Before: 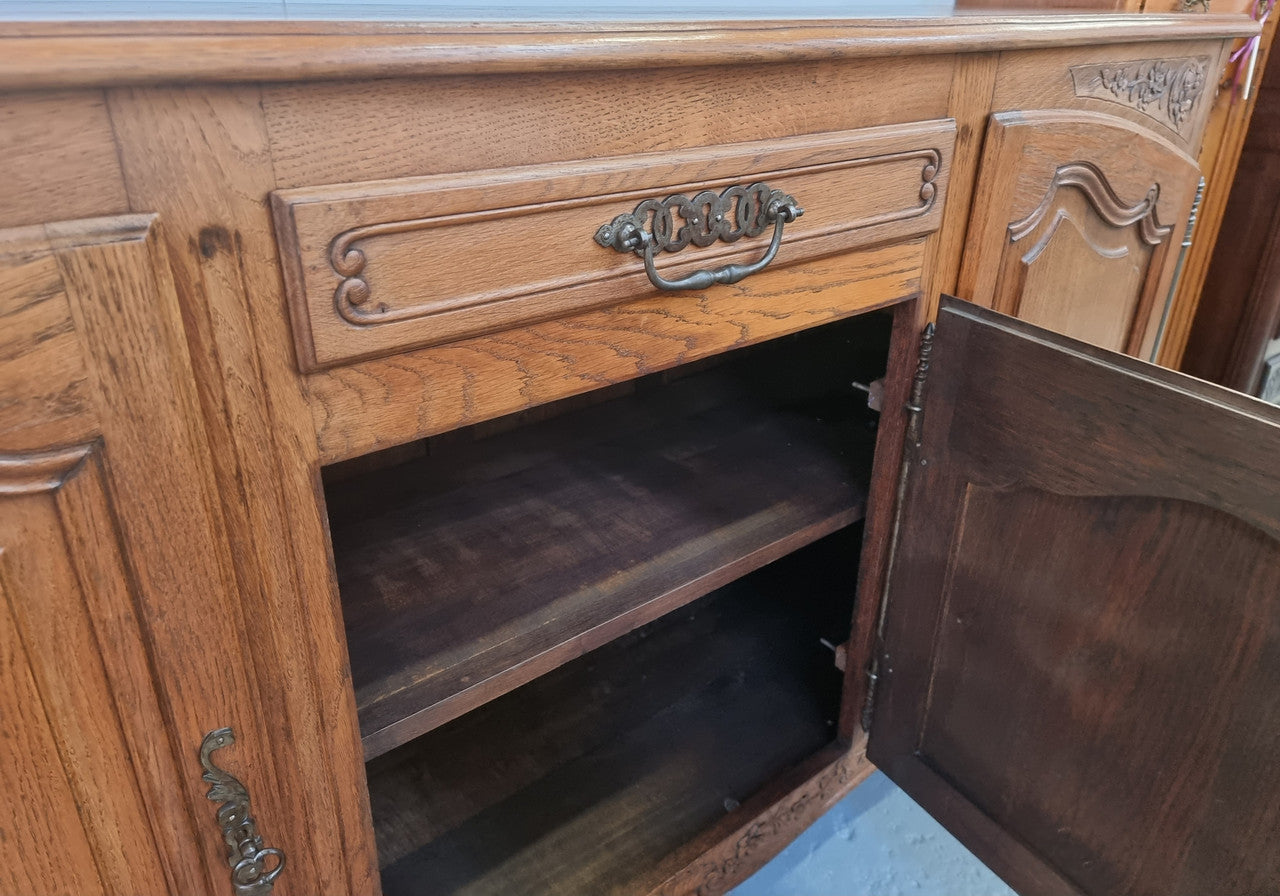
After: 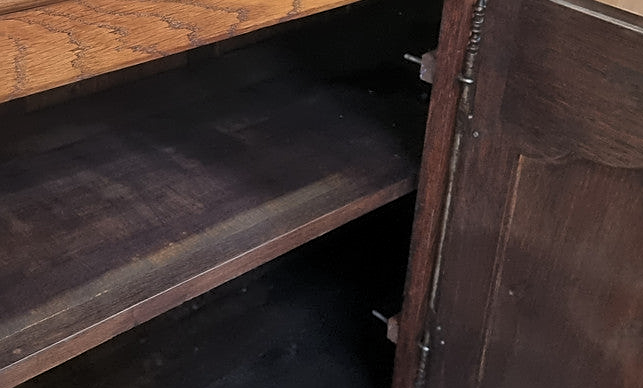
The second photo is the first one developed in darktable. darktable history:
levels: levels [0.026, 0.507, 0.987]
crop: left 35.03%, top 36.625%, right 14.663%, bottom 20.057%
haze removal: strength -0.05
sharpen: on, module defaults
